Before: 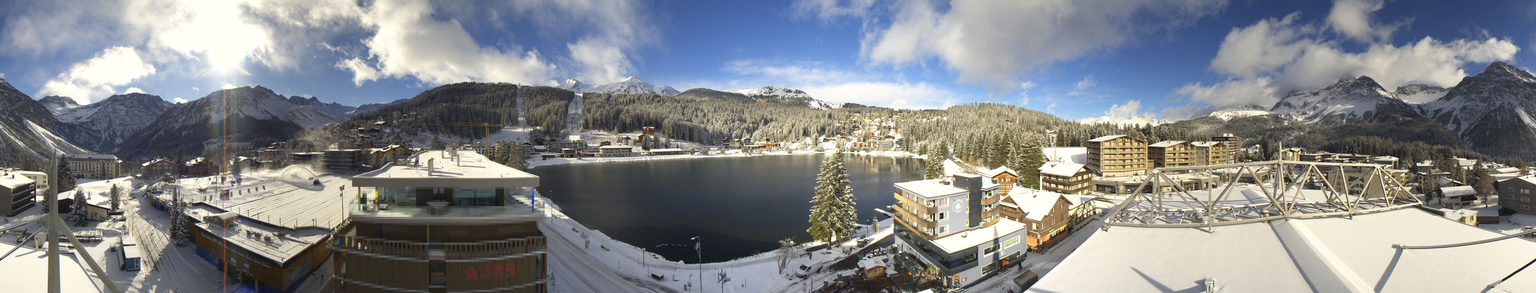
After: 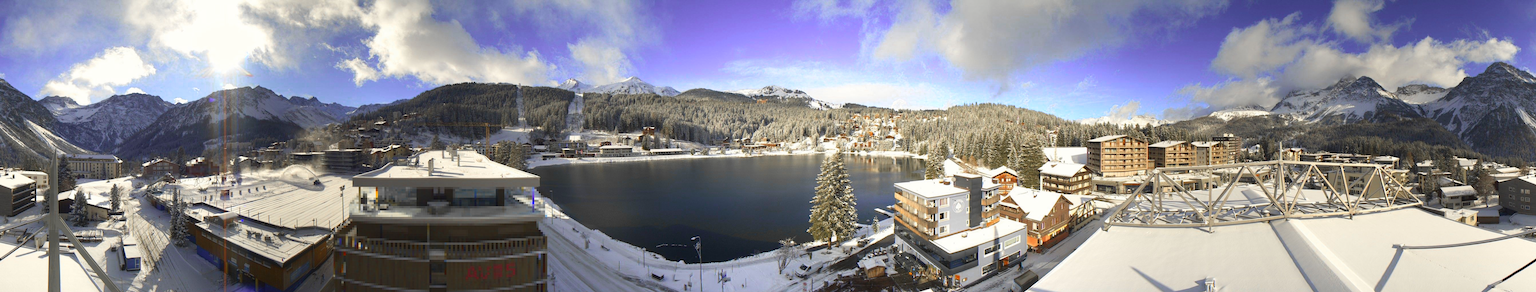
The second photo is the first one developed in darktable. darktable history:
color zones: curves: ch0 [(0, 0.363) (0.128, 0.373) (0.25, 0.5) (0.402, 0.407) (0.521, 0.525) (0.63, 0.559) (0.729, 0.662) (0.867, 0.471)]; ch1 [(0, 0.515) (0.136, 0.618) (0.25, 0.5) (0.378, 0) (0.516, 0) (0.622, 0.593) (0.737, 0.819) (0.87, 0.593)]; ch2 [(0, 0.529) (0.128, 0.471) (0.282, 0.451) (0.386, 0.662) (0.516, 0.525) (0.633, 0.554) (0.75, 0.62) (0.875, 0.441)]
